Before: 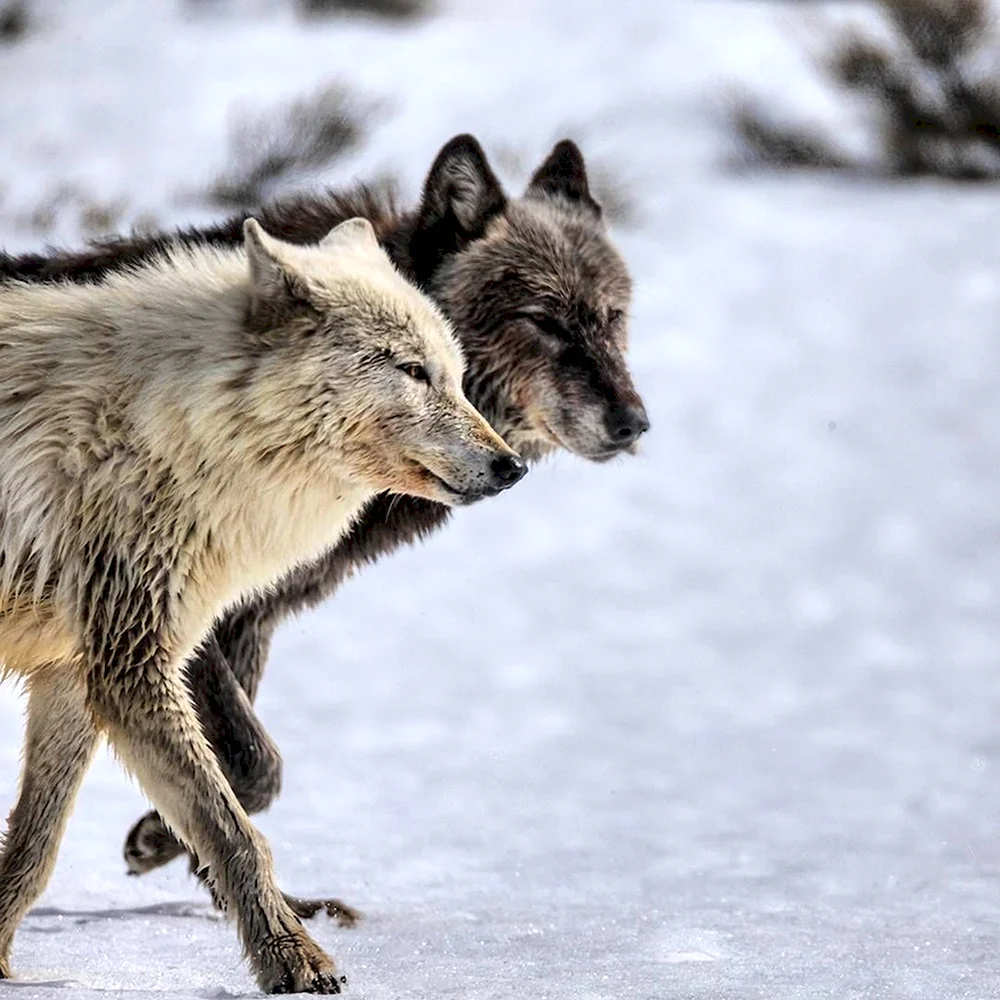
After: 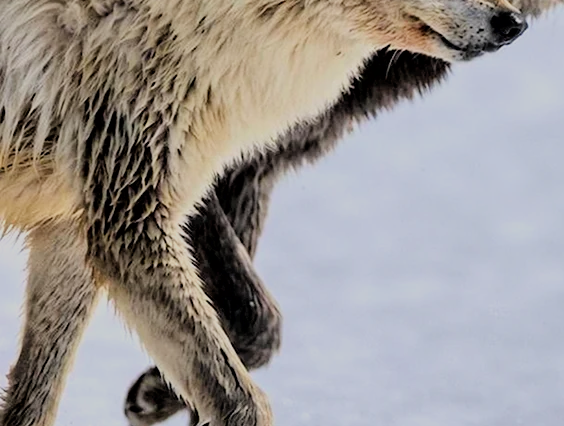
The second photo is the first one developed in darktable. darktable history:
crop: top 44.483%, right 43.593%, bottom 12.892%
filmic rgb: black relative exposure -7.15 EV, white relative exposure 5.36 EV, hardness 3.02, color science v6 (2022)
